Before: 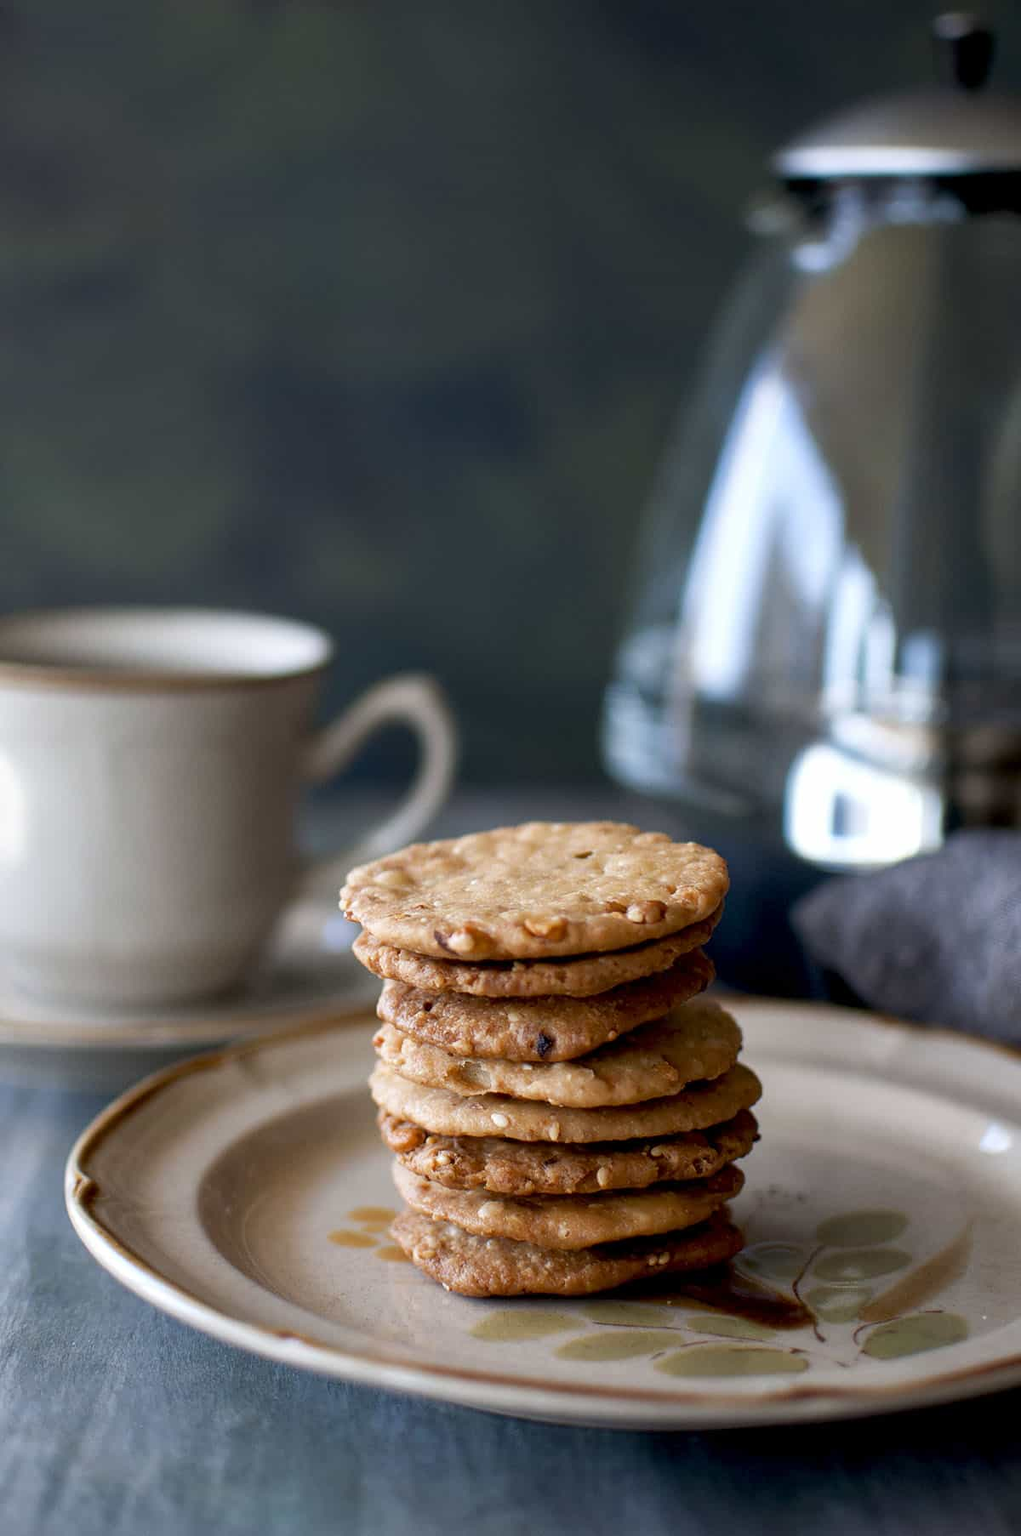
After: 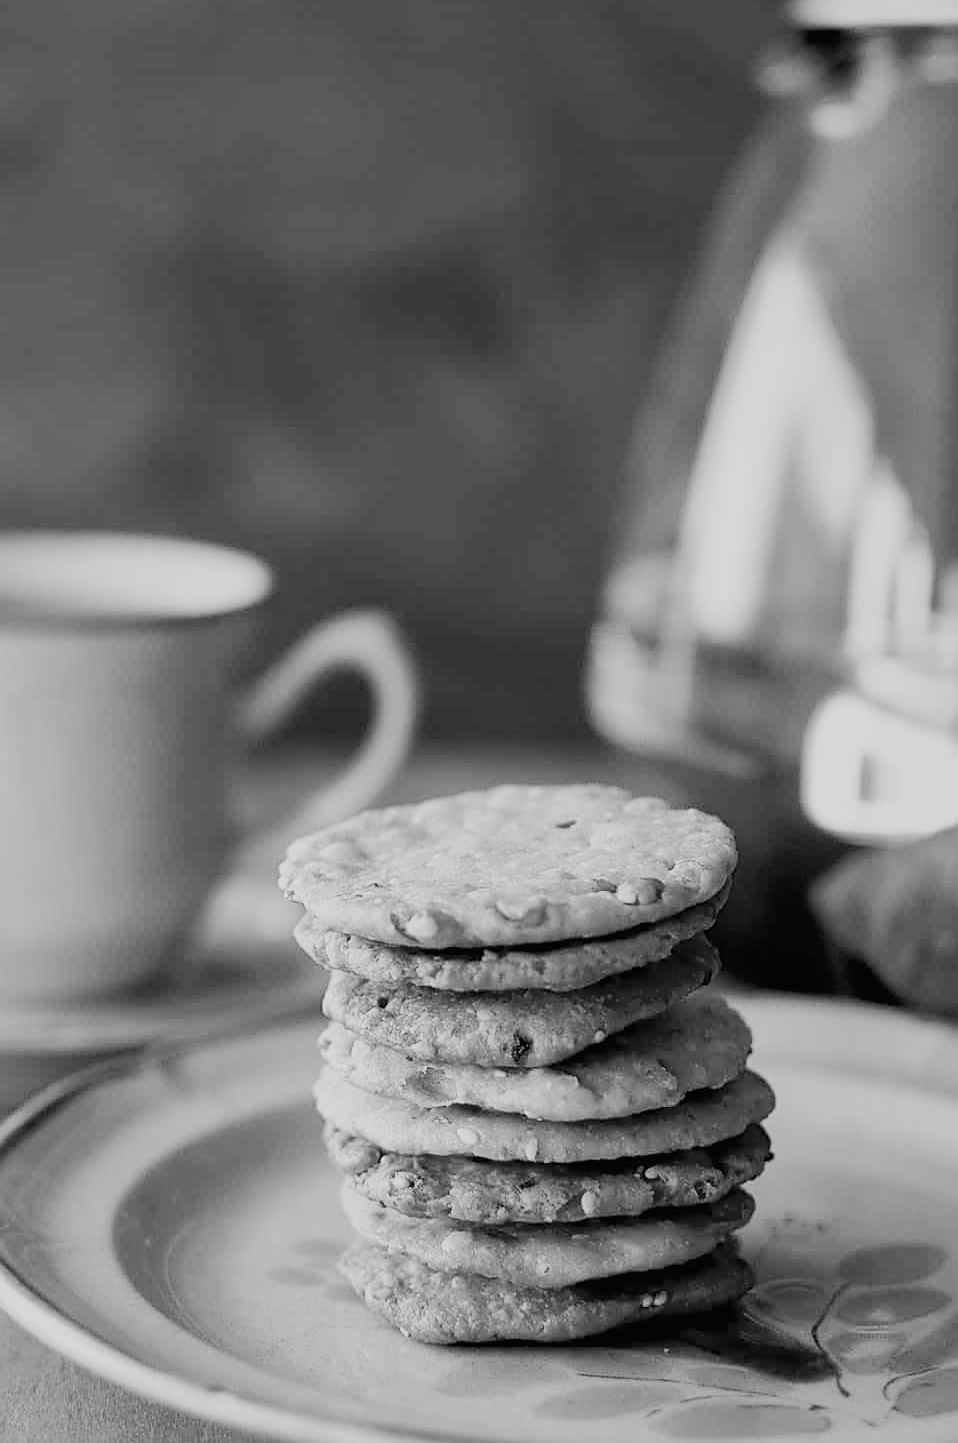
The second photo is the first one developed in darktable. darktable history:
crop and rotate: left 10.071%, top 10.071%, right 10.02%, bottom 10.02%
bloom: size 9%, threshold 100%, strength 7%
sharpen: on, module defaults
color correction: saturation 1.34
contrast brightness saturation: contrast 0.14, brightness 0.21
monochrome: a -71.75, b 75.82
shadows and highlights: on, module defaults
tone curve: curves: ch0 [(0, 0.006) (0.184, 0.172) (0.405, 0.46) (0.456, 0.528) (0.634, 0.728) (0.877, 0.89) (0.984, 0.935)]; ch1 [(0, 0) (0.443, 0.43) (0.492, 0.495) (0.566, 0.582) (0.595, 0.606) (0.608, 0.609) (0.65, 0.677) (1, 1)]; ch2 [(0, 0) (0.33, 0.301) (0.421, 0.443) (0.447, 0.489) (0.492, 0.495) (0.537, 0.583) (0.586, 0.591) (0.663, 0.686) (1, 1)], color space Lab, independent channels, preserve colors none
